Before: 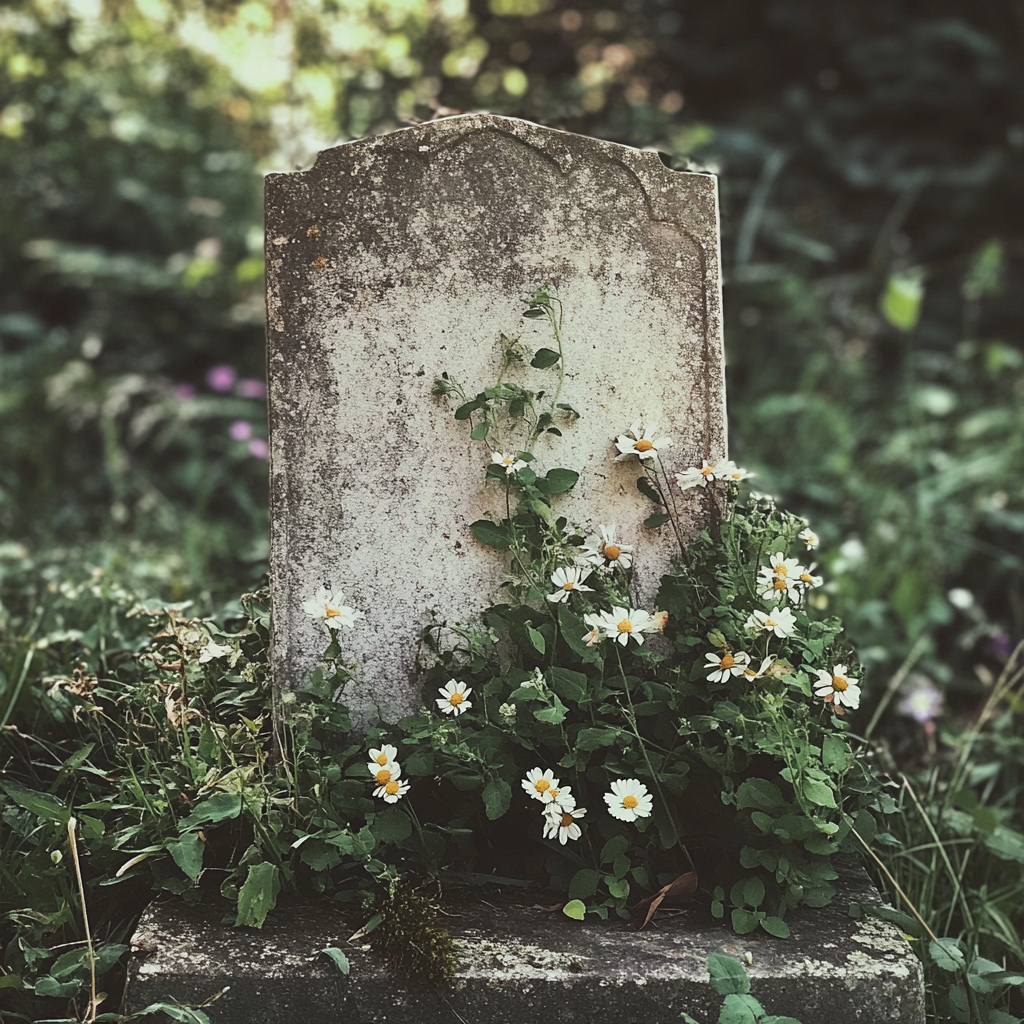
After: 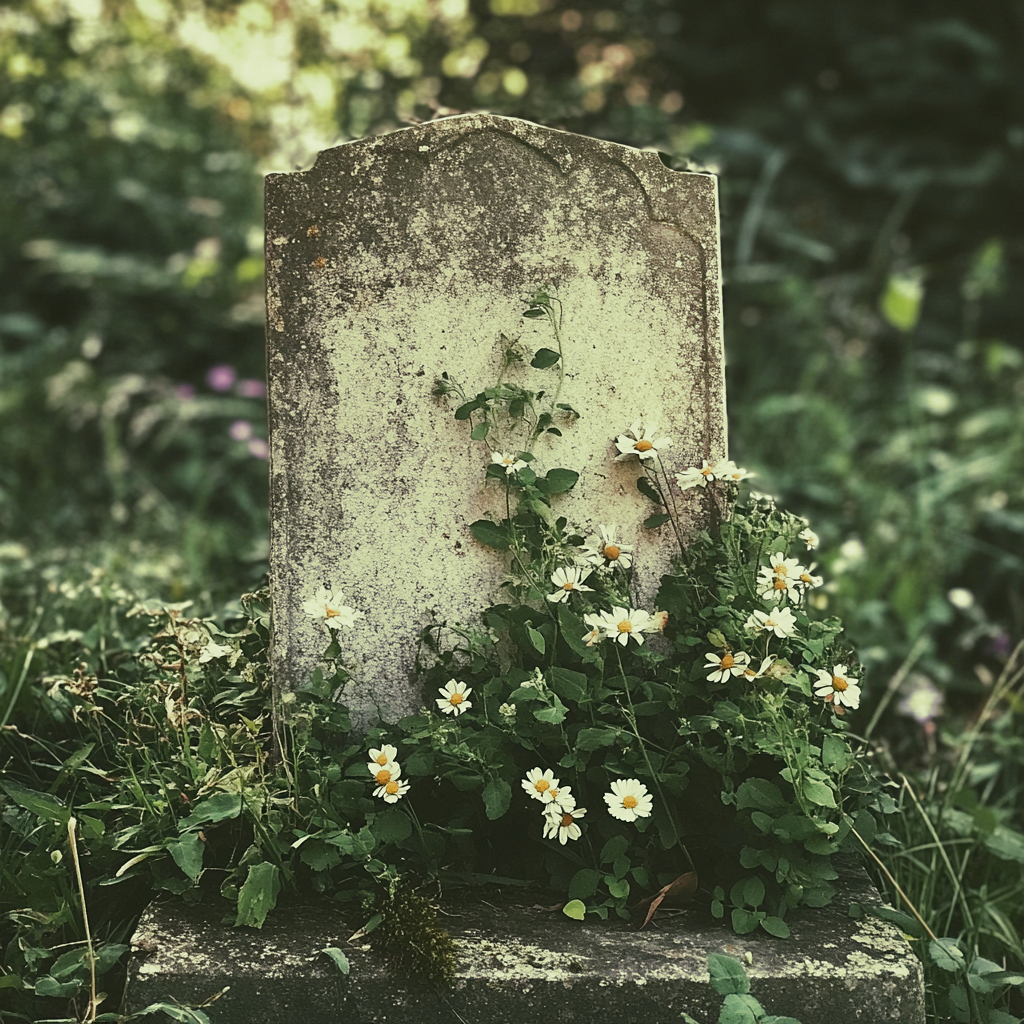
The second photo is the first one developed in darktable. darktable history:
color correction: highlights a* 4.02, highlights b* 4.98, shadows a* -7.55, shadows b* 4.98
split-toning: shadows › hue 290.82°, shadows › saturation 0.34, highlights › saturation 0.38, balance 0, compress 50%
